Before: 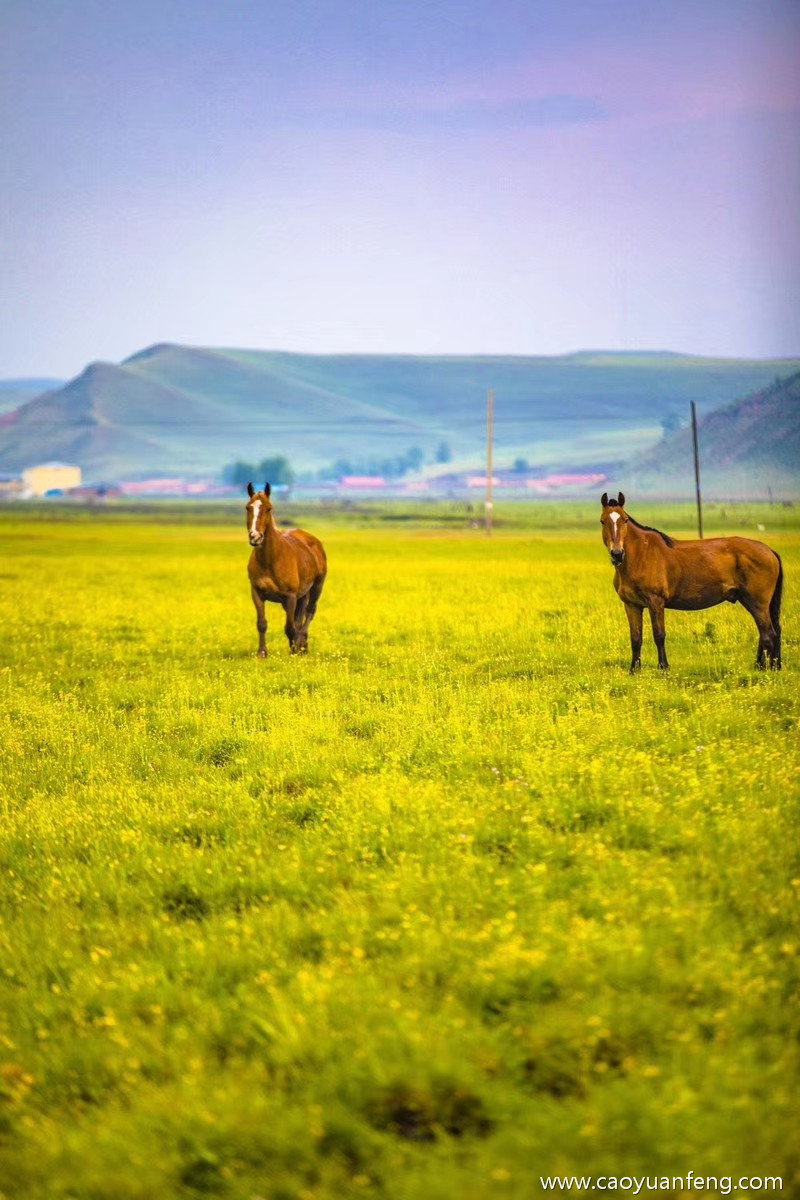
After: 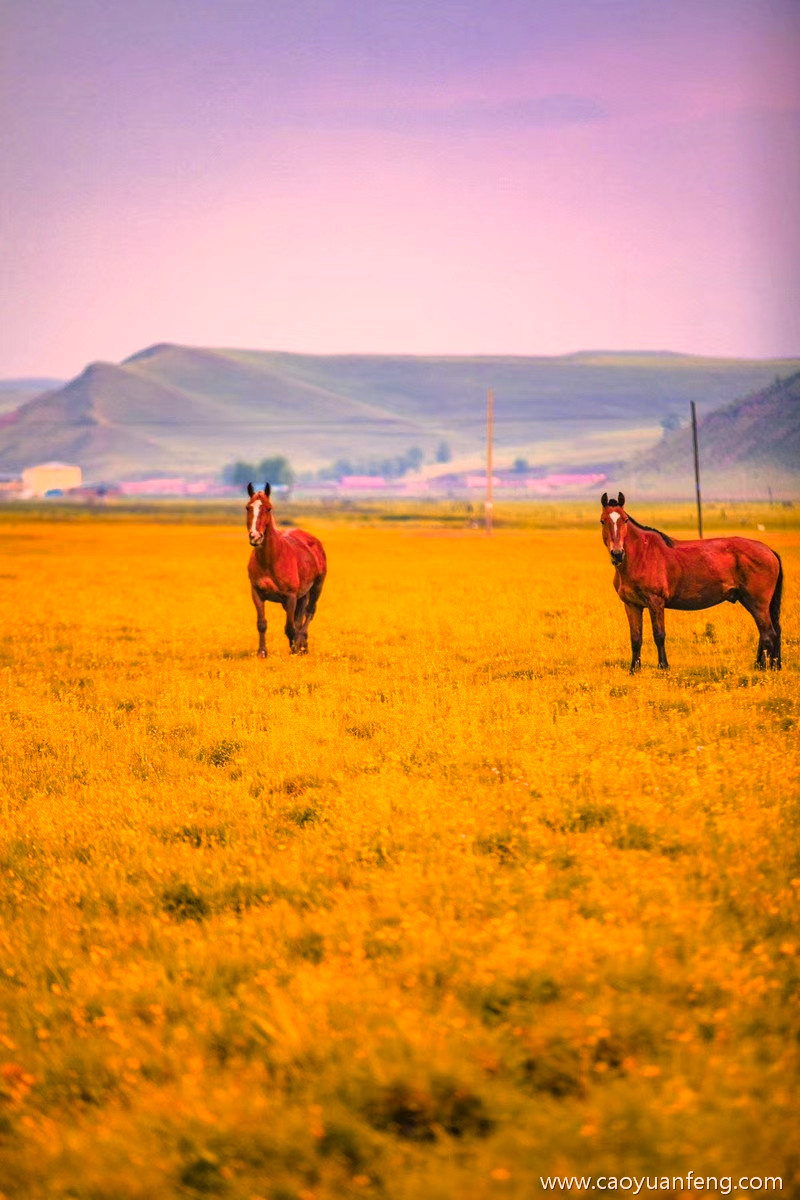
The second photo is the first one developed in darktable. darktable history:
color zones: curves: ch1 [(0.263, 0.53) (0.376, 0.287) (0.487, 0.512) (0.748, 0.547) (1, 0.513)]; ch2 [(0.262, 0.45) (0.751, 0.477)], mix 31.98%
color correction: highlights a* 21.16, highlights b* 19.61
